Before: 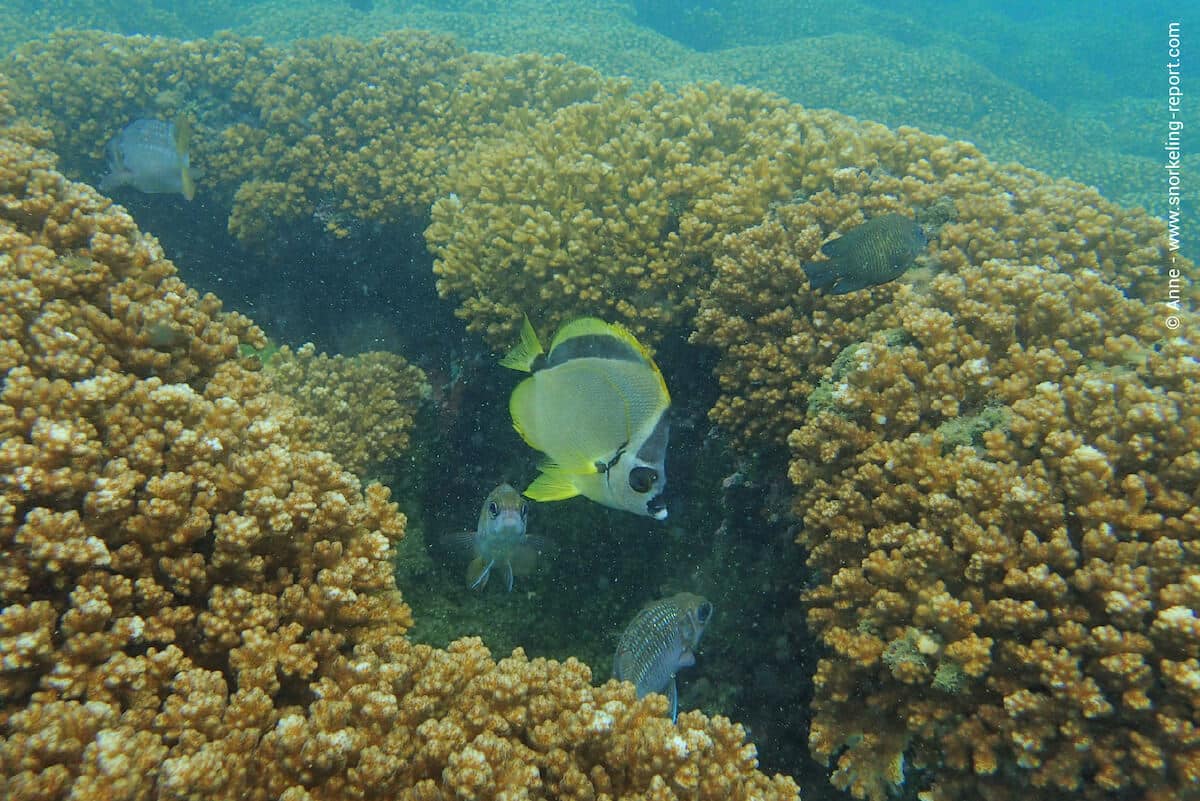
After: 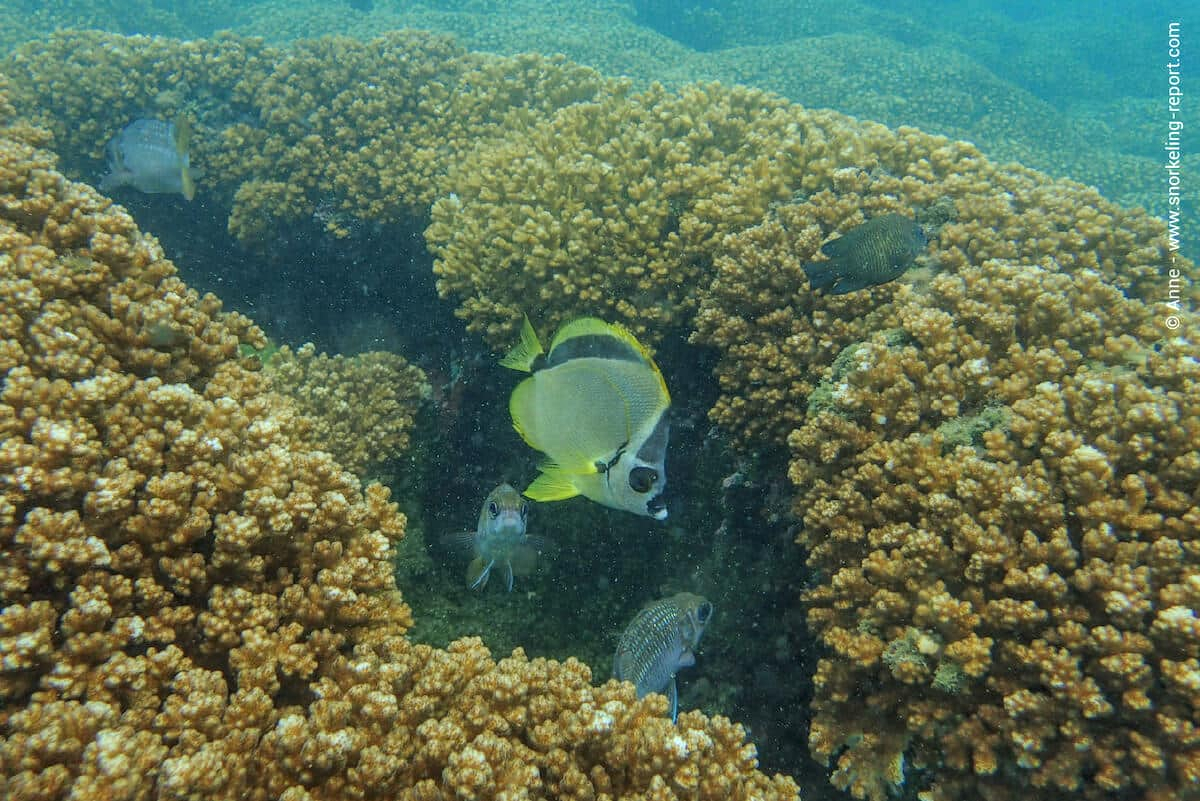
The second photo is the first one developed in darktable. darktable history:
local contrast: highlights 0%, shadows 0%, detail 133%
